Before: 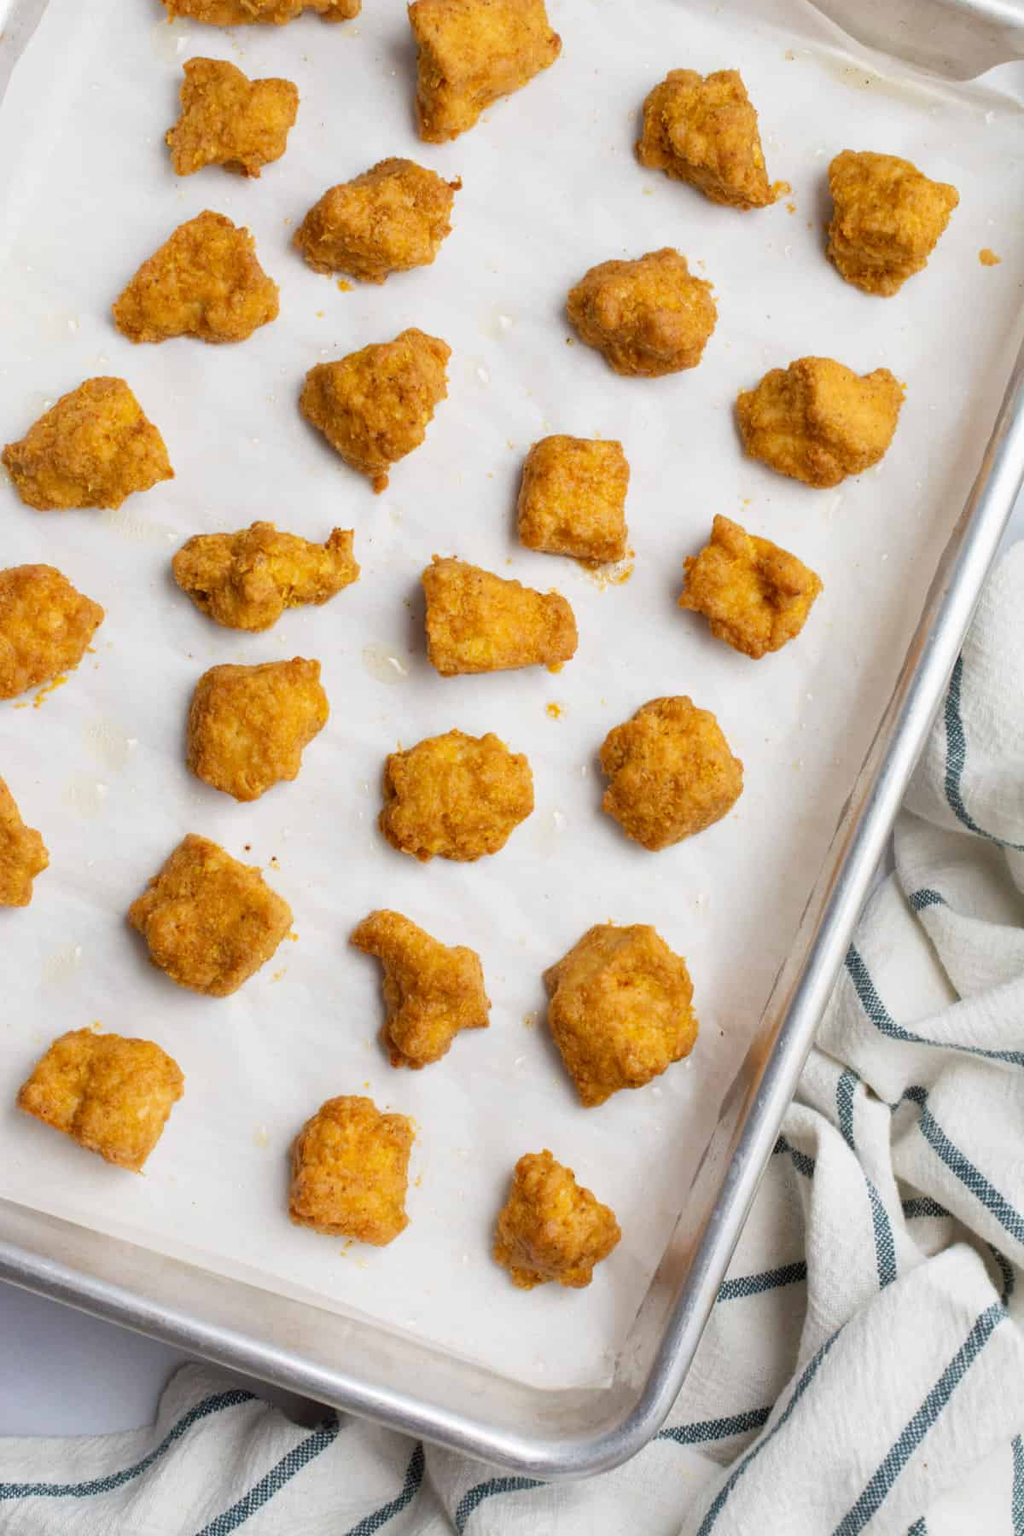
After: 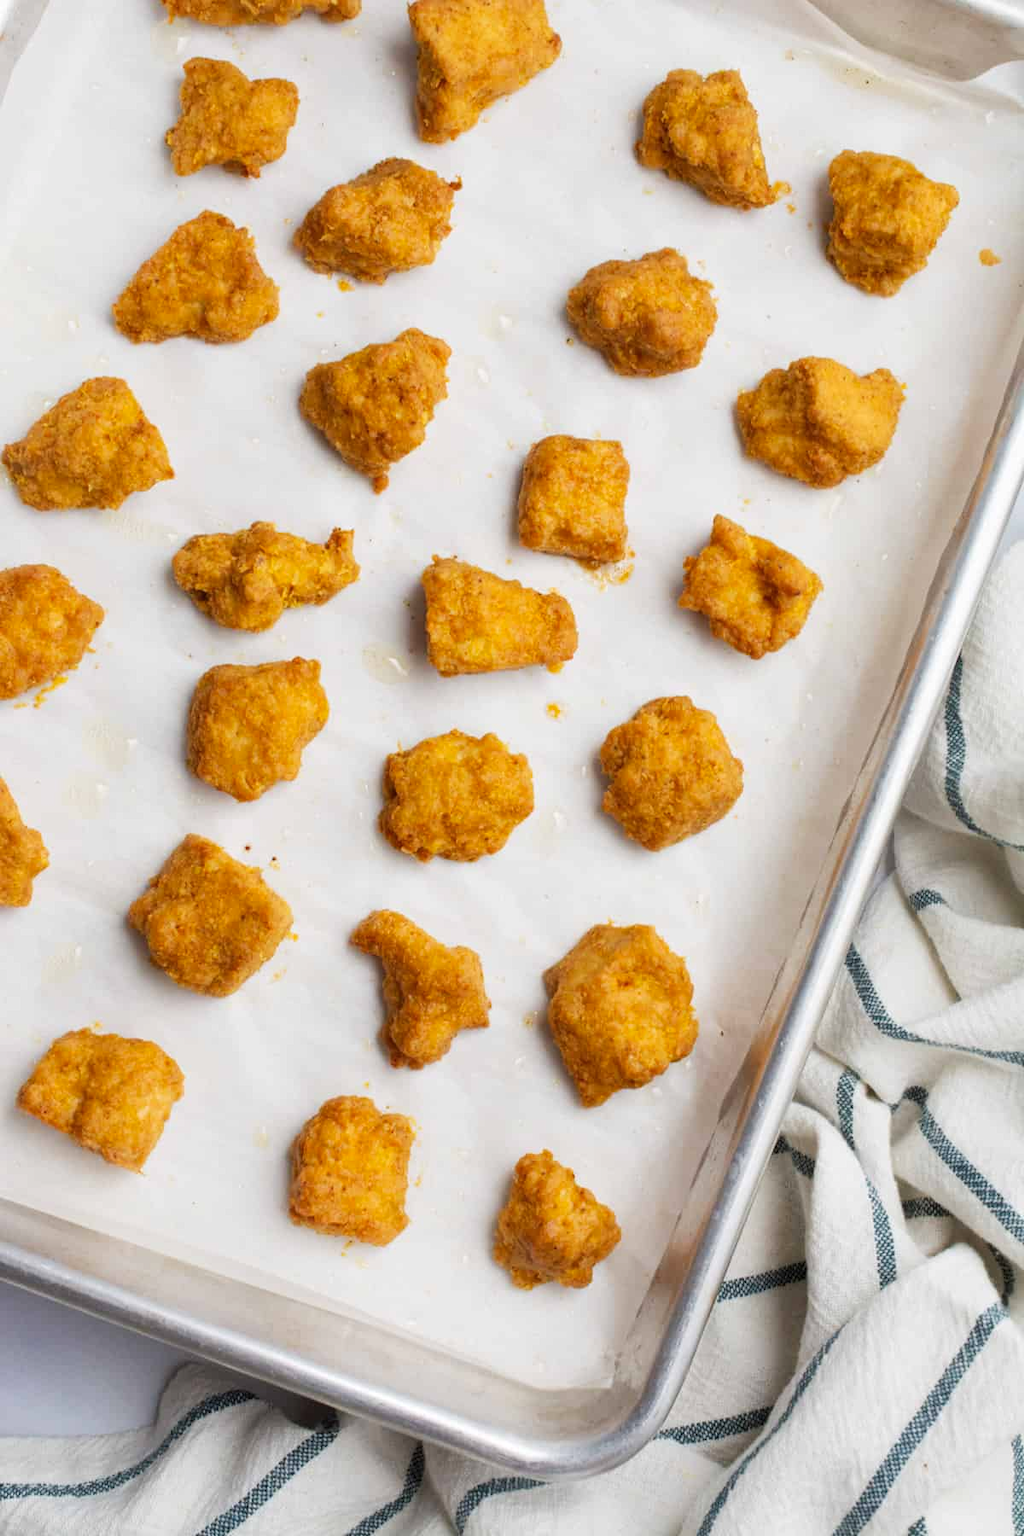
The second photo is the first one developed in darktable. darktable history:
tone curve: curves: ch0 [(0, 0) (0.265, 0.253) (0.732, 0.751) (1, 1)], preserve colors none
